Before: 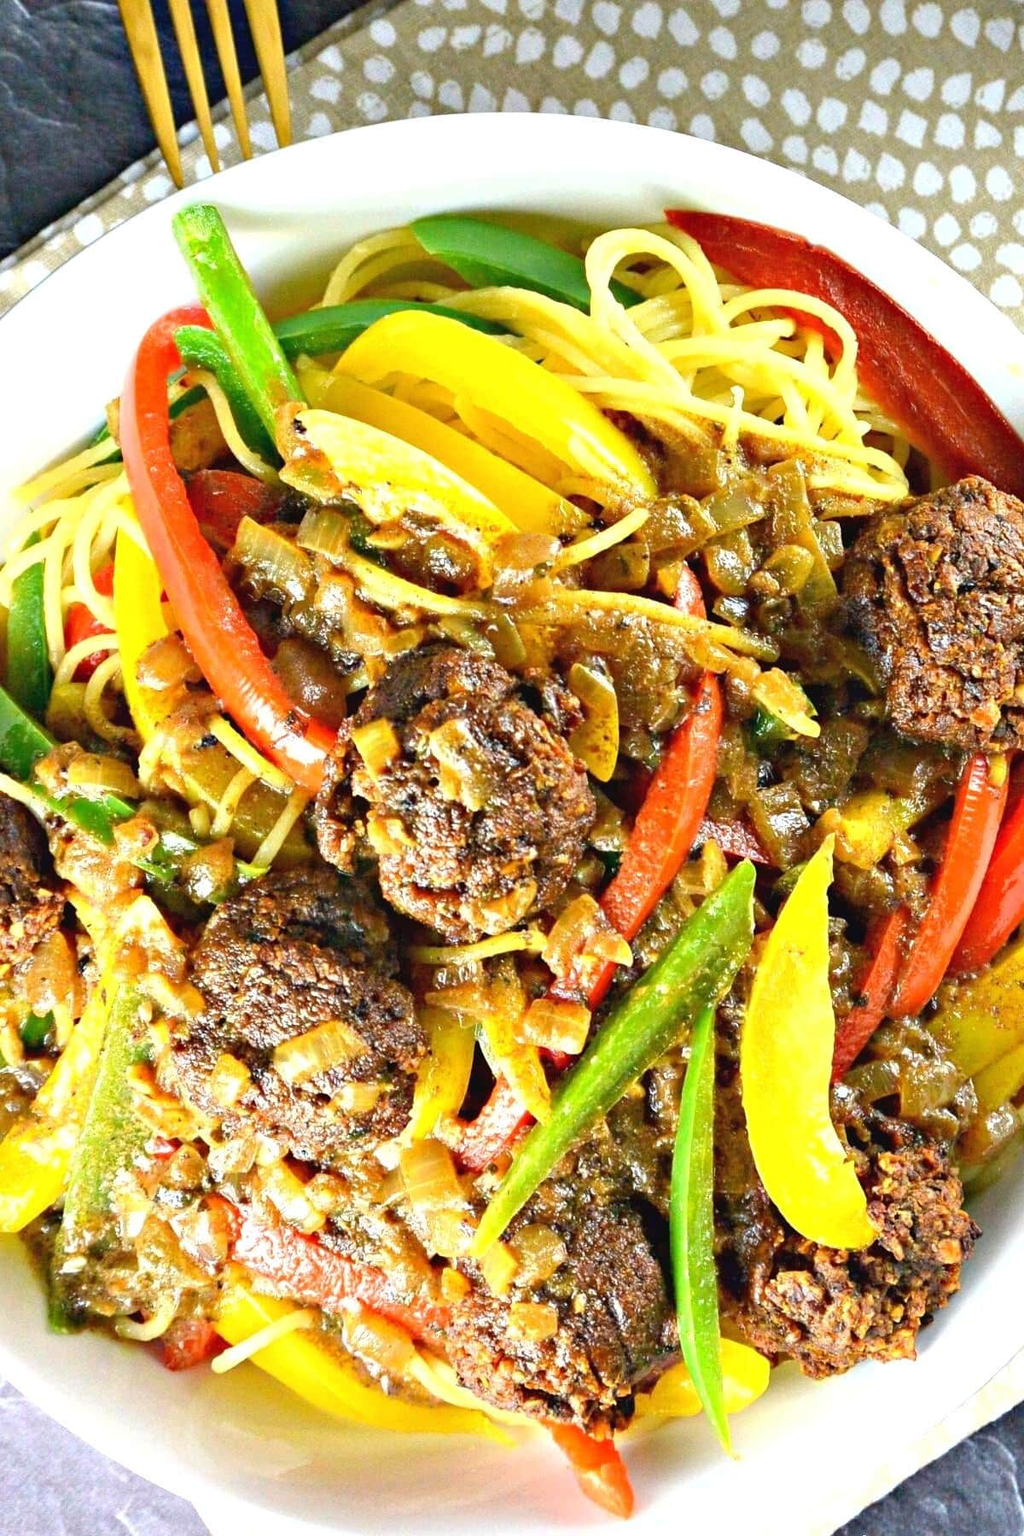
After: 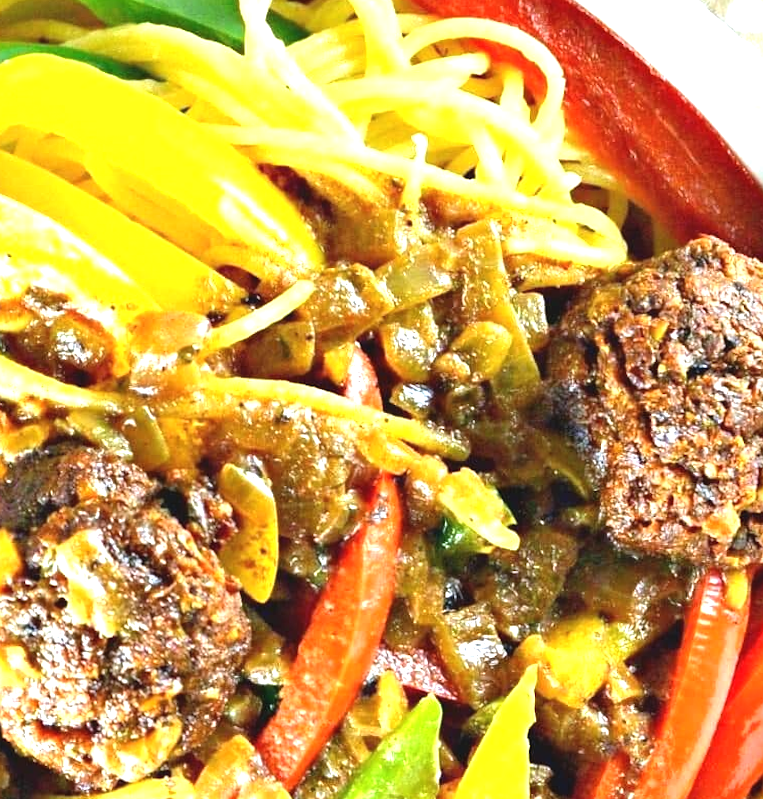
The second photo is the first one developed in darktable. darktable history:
exposure: black level correction -0.002, exposure 0.708 EV, compensate exposure bias true, compensate highlight preservation false
white balance: red 0.974, blue 1.044
rotate and perspective: lens shift (horizontal) -0.055, automatic cropping off
crop: left 36.005%, top 18.293%, right 0.31%, bottom 38.444%
